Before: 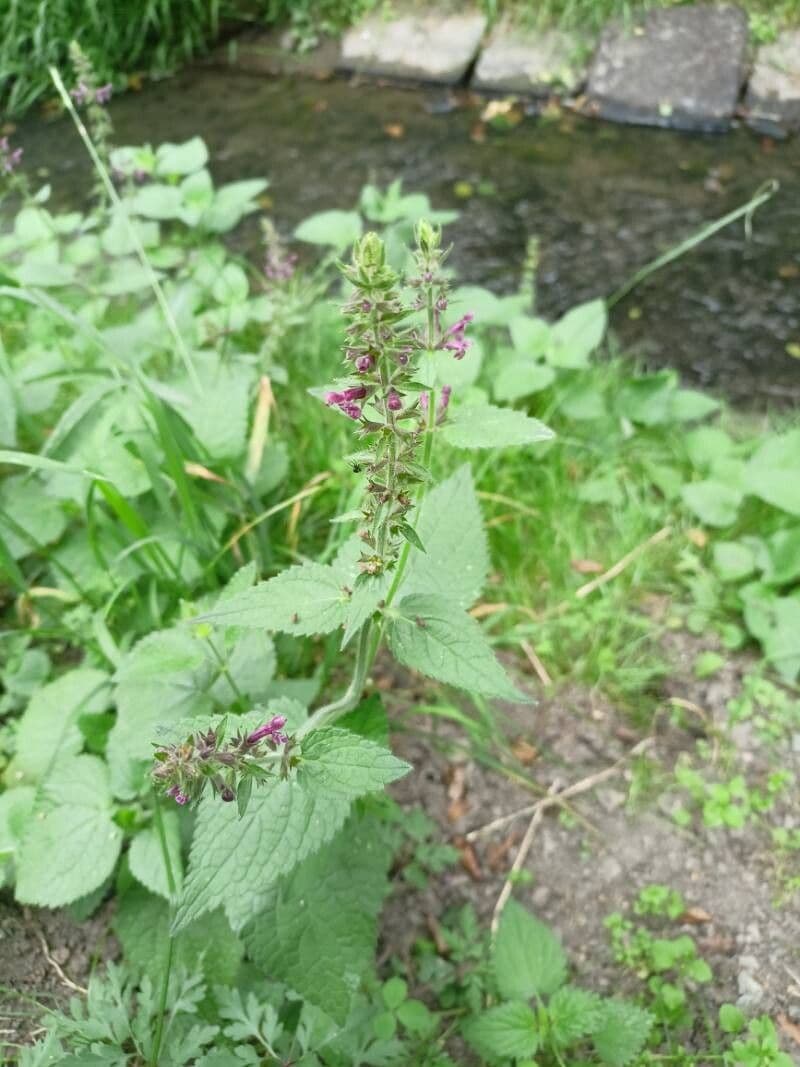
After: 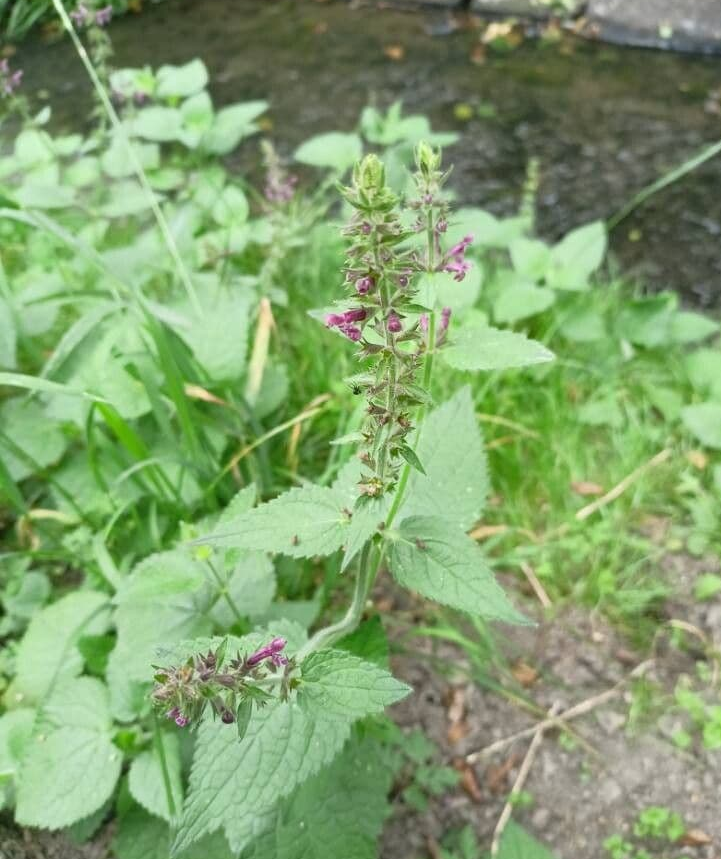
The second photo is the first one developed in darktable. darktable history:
crop: top 7.394%, right 9.754%, bottom 12.086%
